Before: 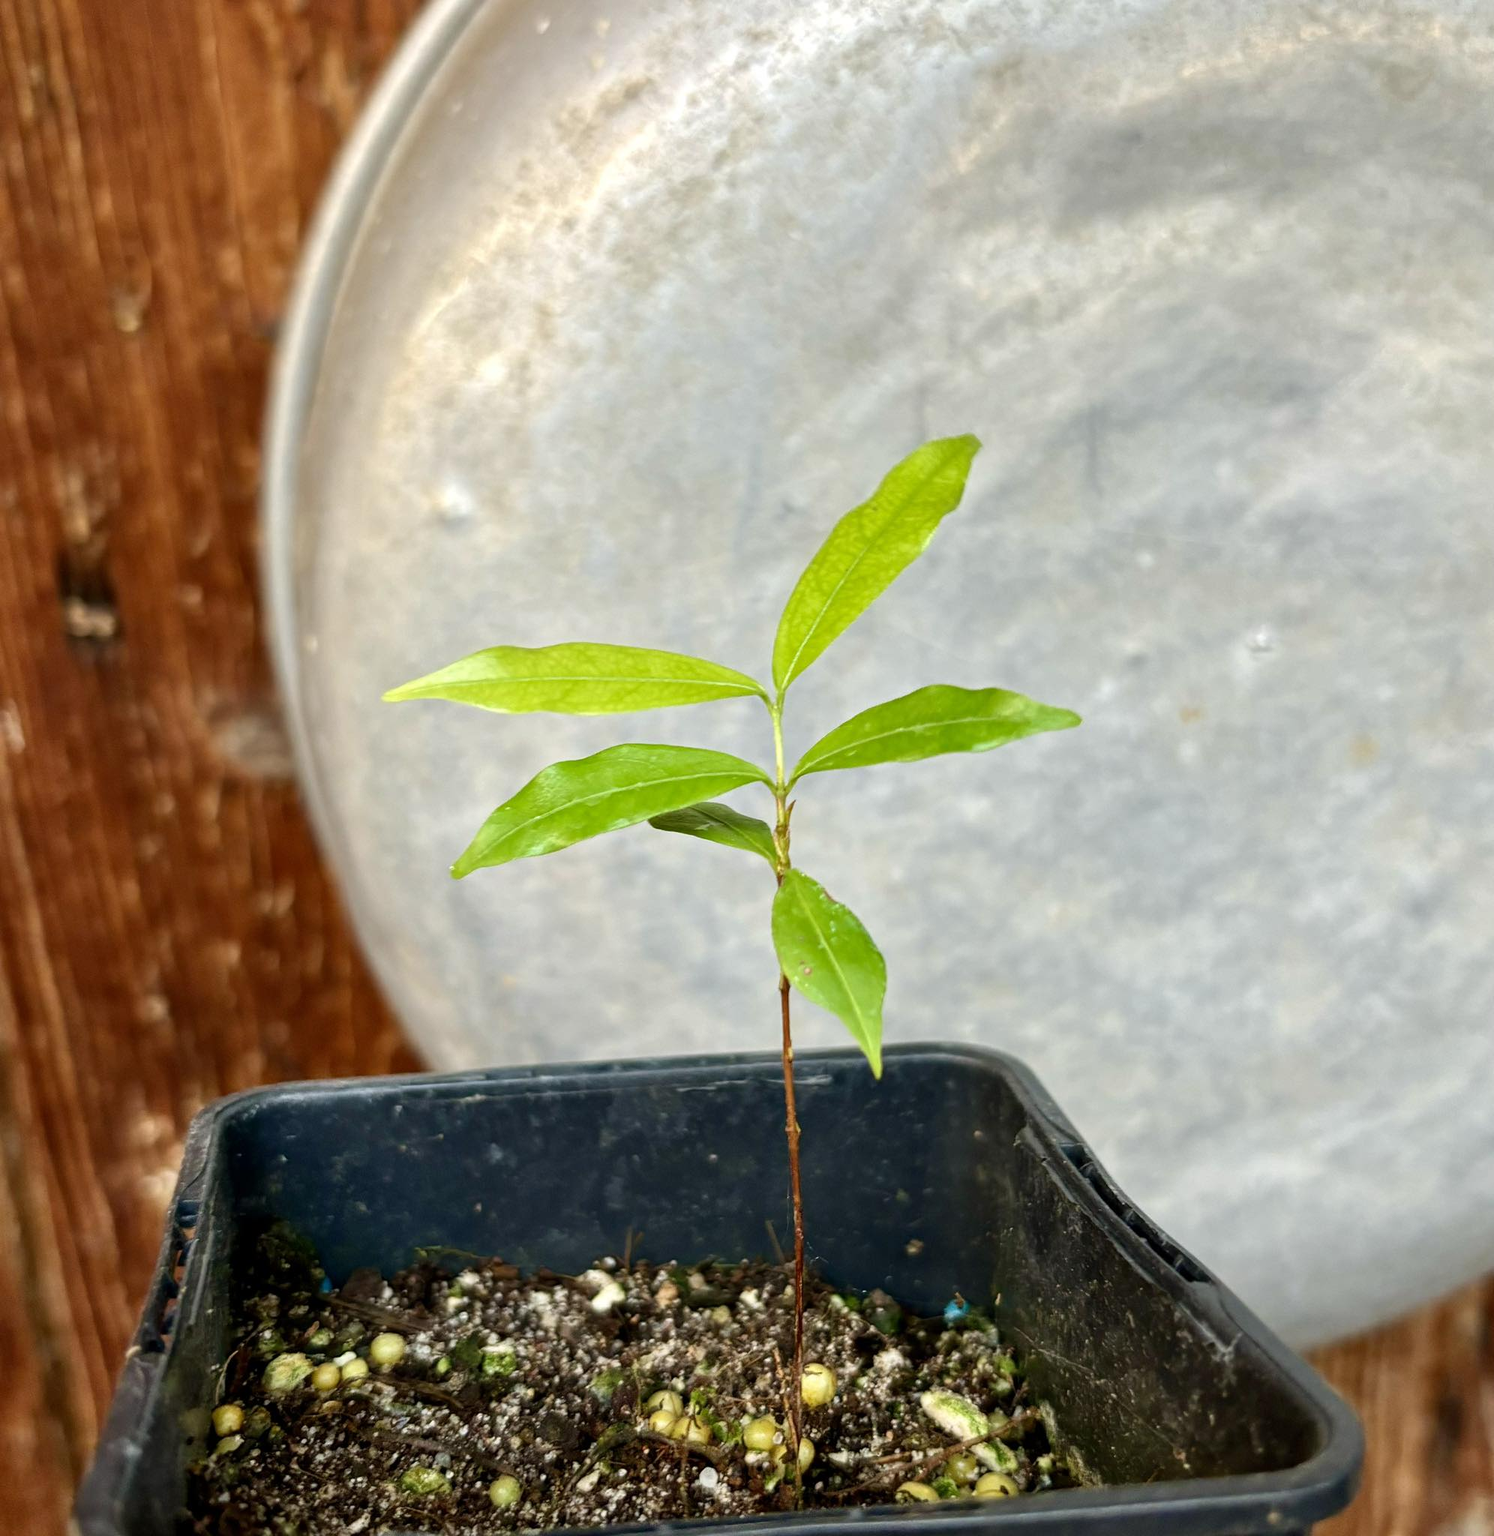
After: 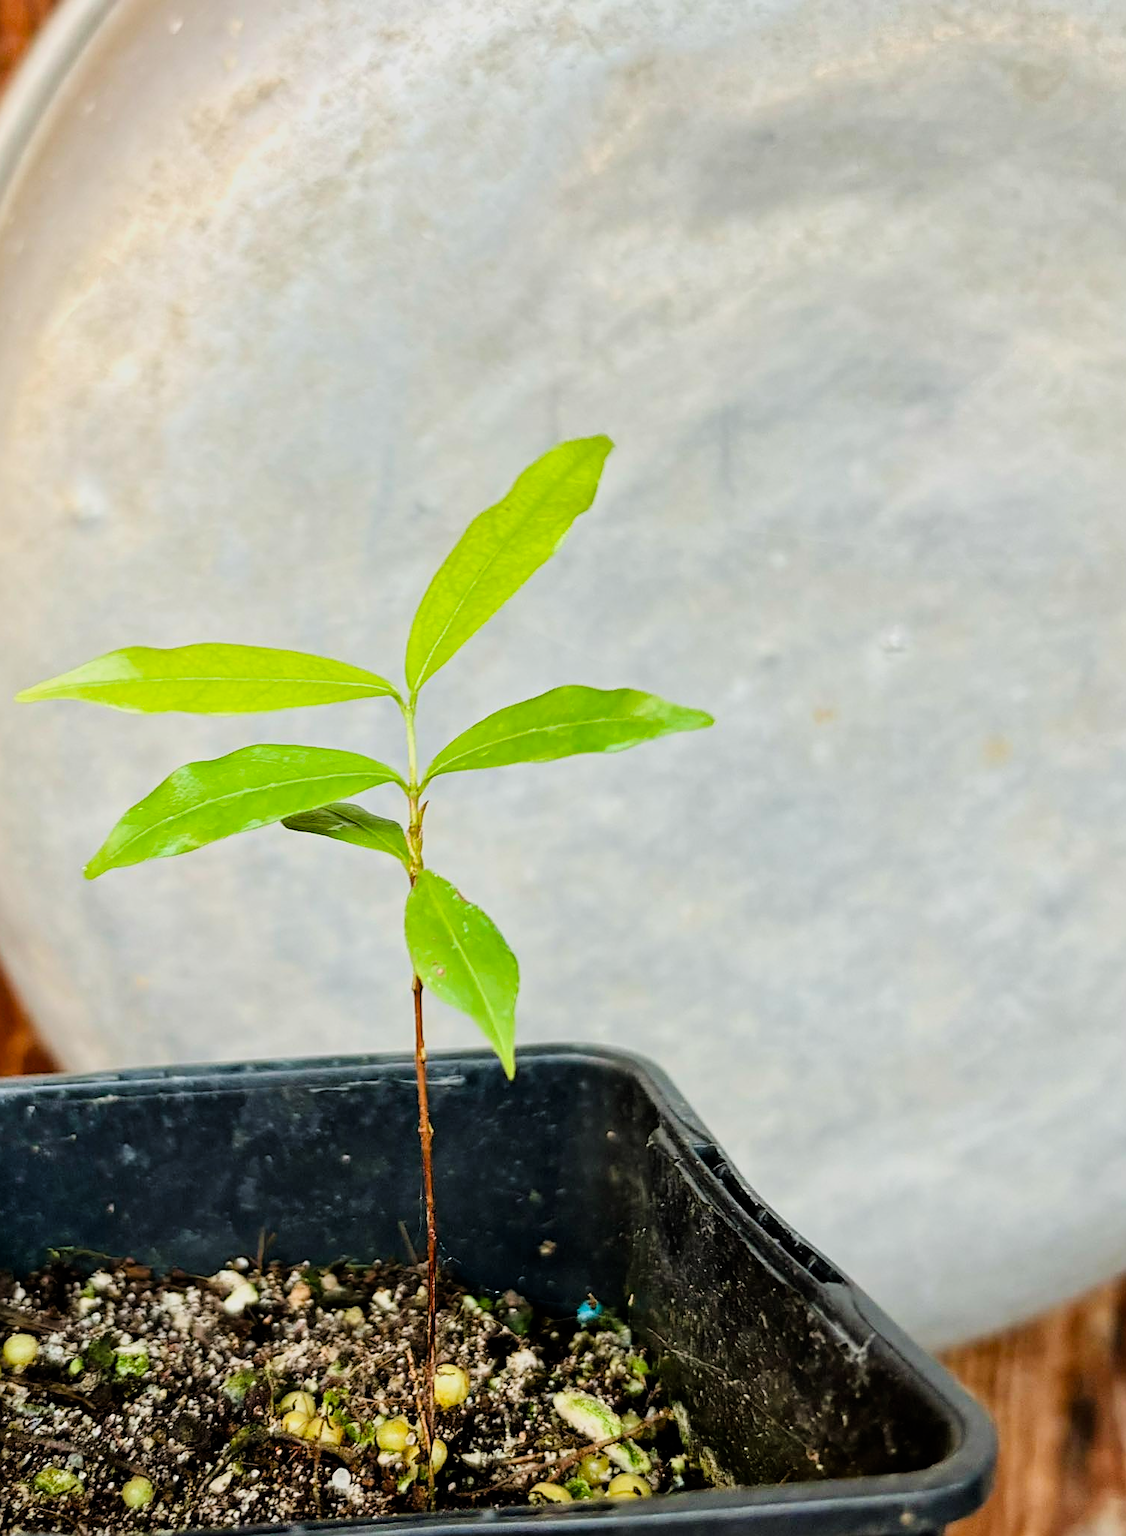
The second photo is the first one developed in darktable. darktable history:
crop and rotate: left 24.6%
filmic rgb: hardness 4.17, contrast 0.921
tone curve: curves: ch0 [(0, 0) (0.004, 0.001) (0.133, 0.112) (0.325, 0.362) (0.832, 0.893) (1, 1)], color space Lab, linked channels, preserve colors none
sharpen: on, module defaults
